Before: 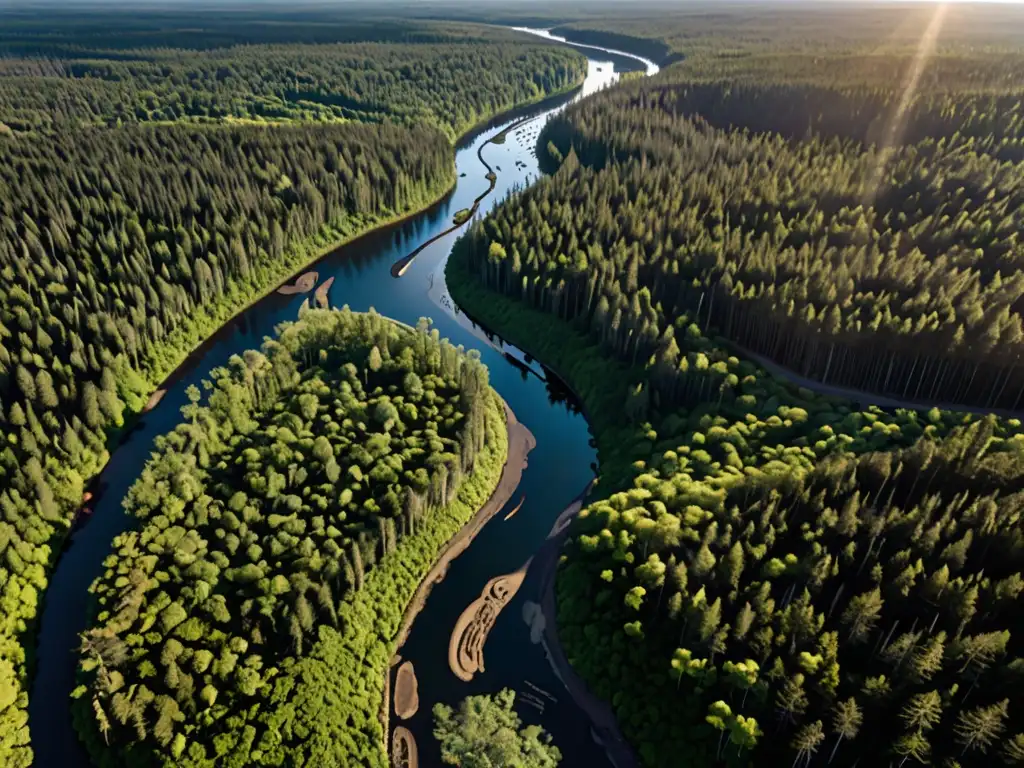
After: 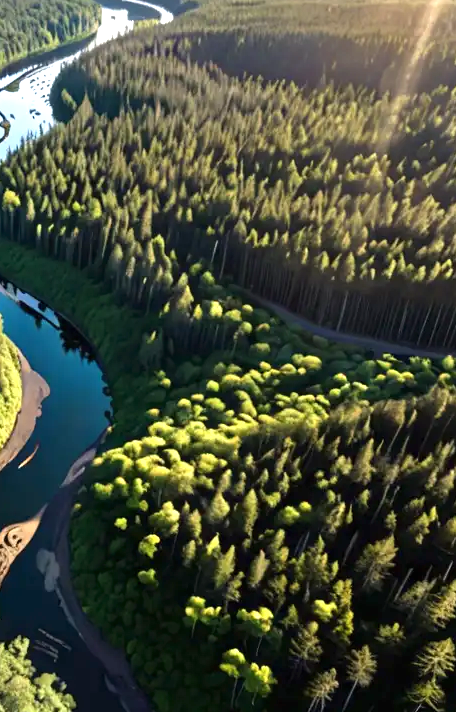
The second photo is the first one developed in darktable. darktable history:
crop: left 47.462%, top 6.772%, right 7.945%
exposure: black level correction 0, exposure 0.953 EV, compensate exposure bias true, compensate highlight preservation false
